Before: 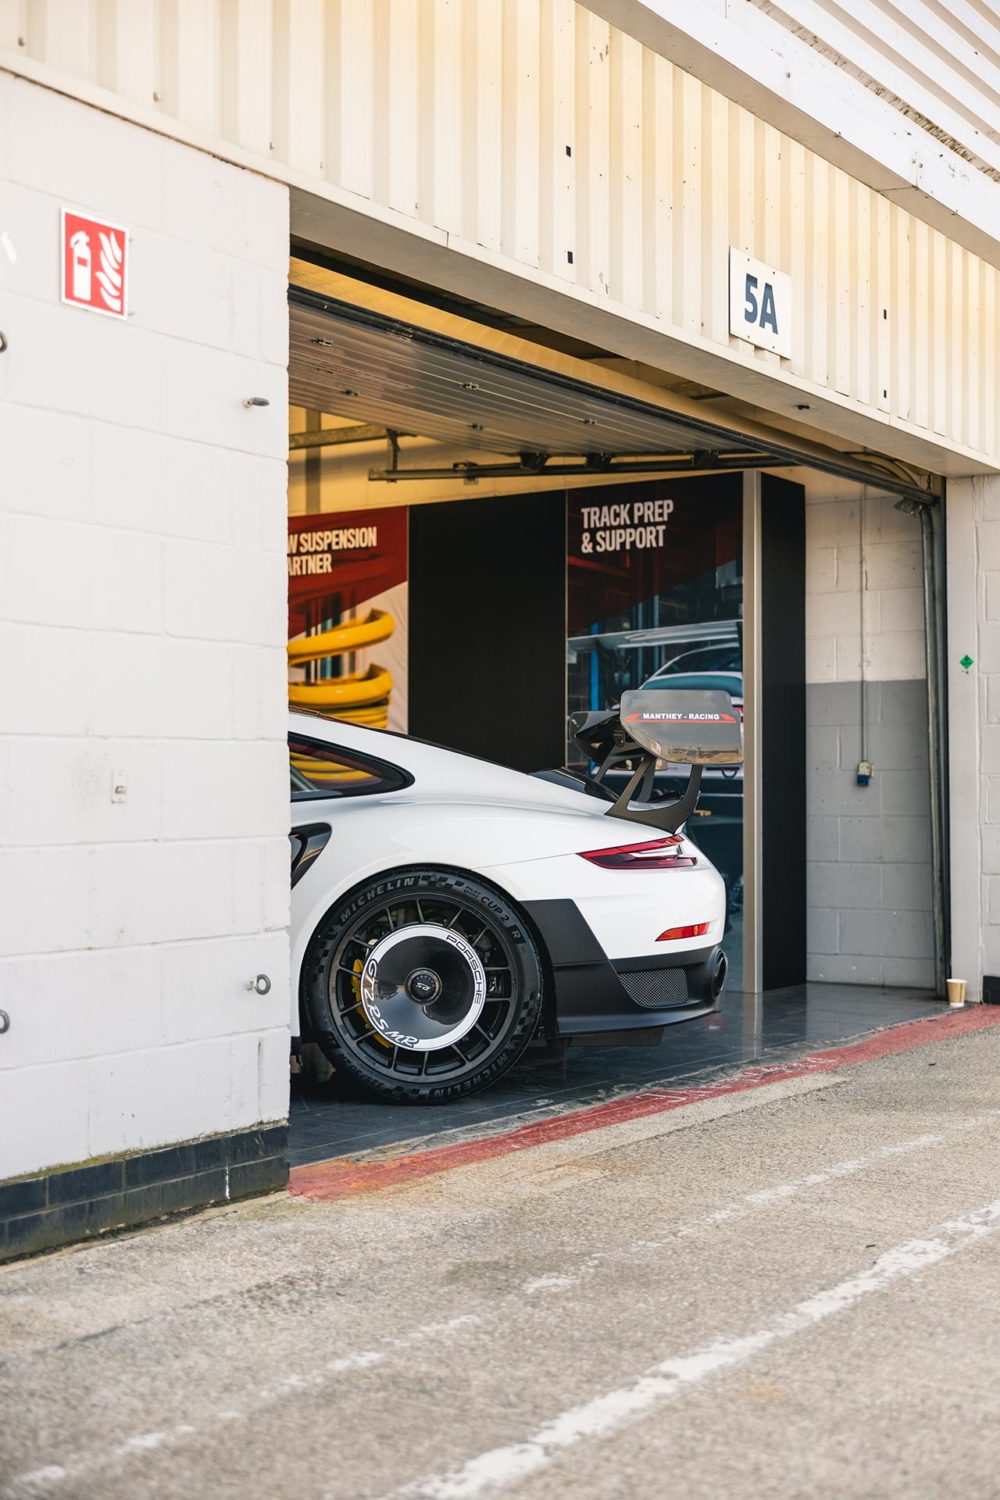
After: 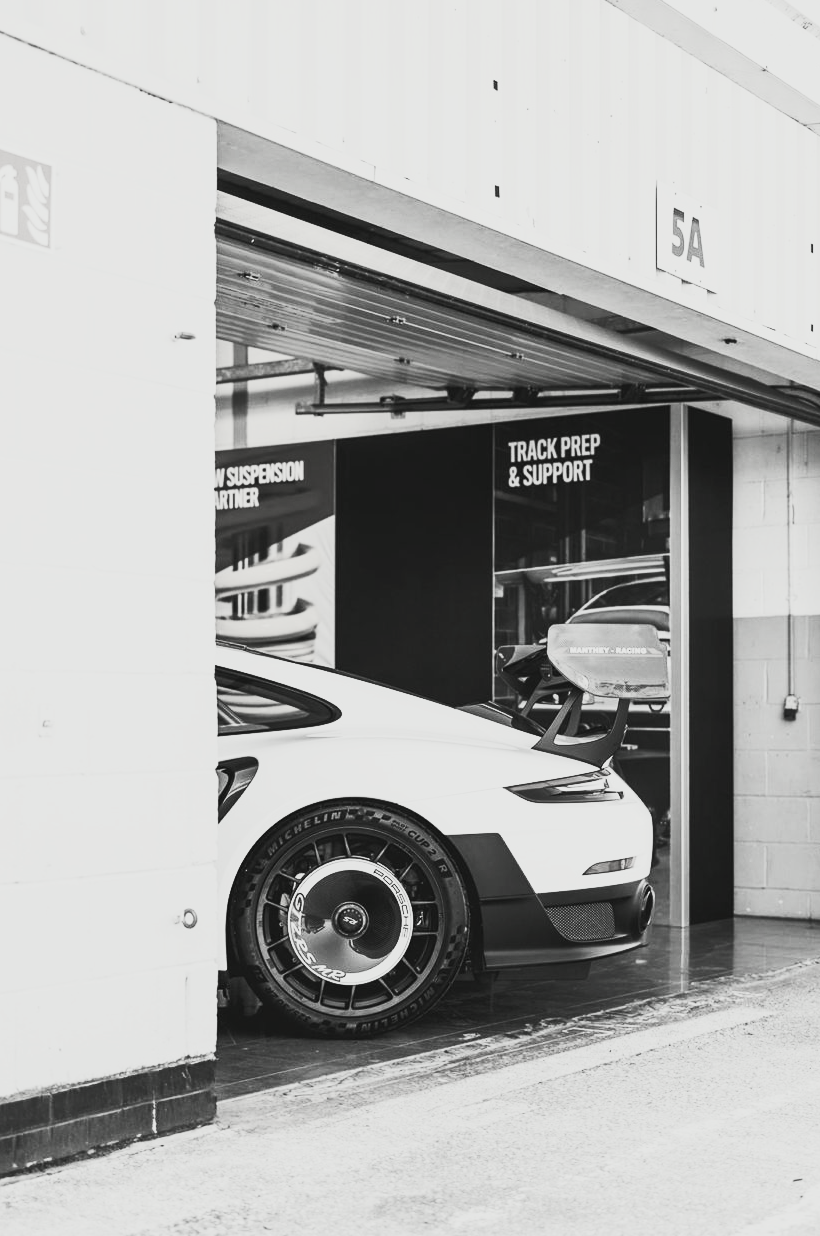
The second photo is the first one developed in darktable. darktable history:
tone curve: curves: ch0 [(0, 0.014) (0.036, 0.047) (0.15, 0.156) (0.27, 0.258) (0.511, 0.506) (0.761, 0.741) (1, 0.919)]; ch1 [(0, 0) (0.179, 0.173) (0.322, 0.32) (0.429, 0.431) (0.502, 0.5) (0.519, 0.522) (0.562, 0.575) (0.631, 0.65) (0.72, 0.692) (1, 1)]; ch2 [(0, 0) (0.29, 0.295) (0.404, 0.436) (0.497, 0.498) (0.533, 0.556) (0.599, 0.607) (0.696, 0.707) (1, 1)], color space Lab, independent channels, preserve colors none
contrast brightness saturation: contrast 0.521, brightness 0.452, saturation -0.99
crop and rotate: left 7.358%, top 4.422%, right 10.585%, bottom 13.176%
